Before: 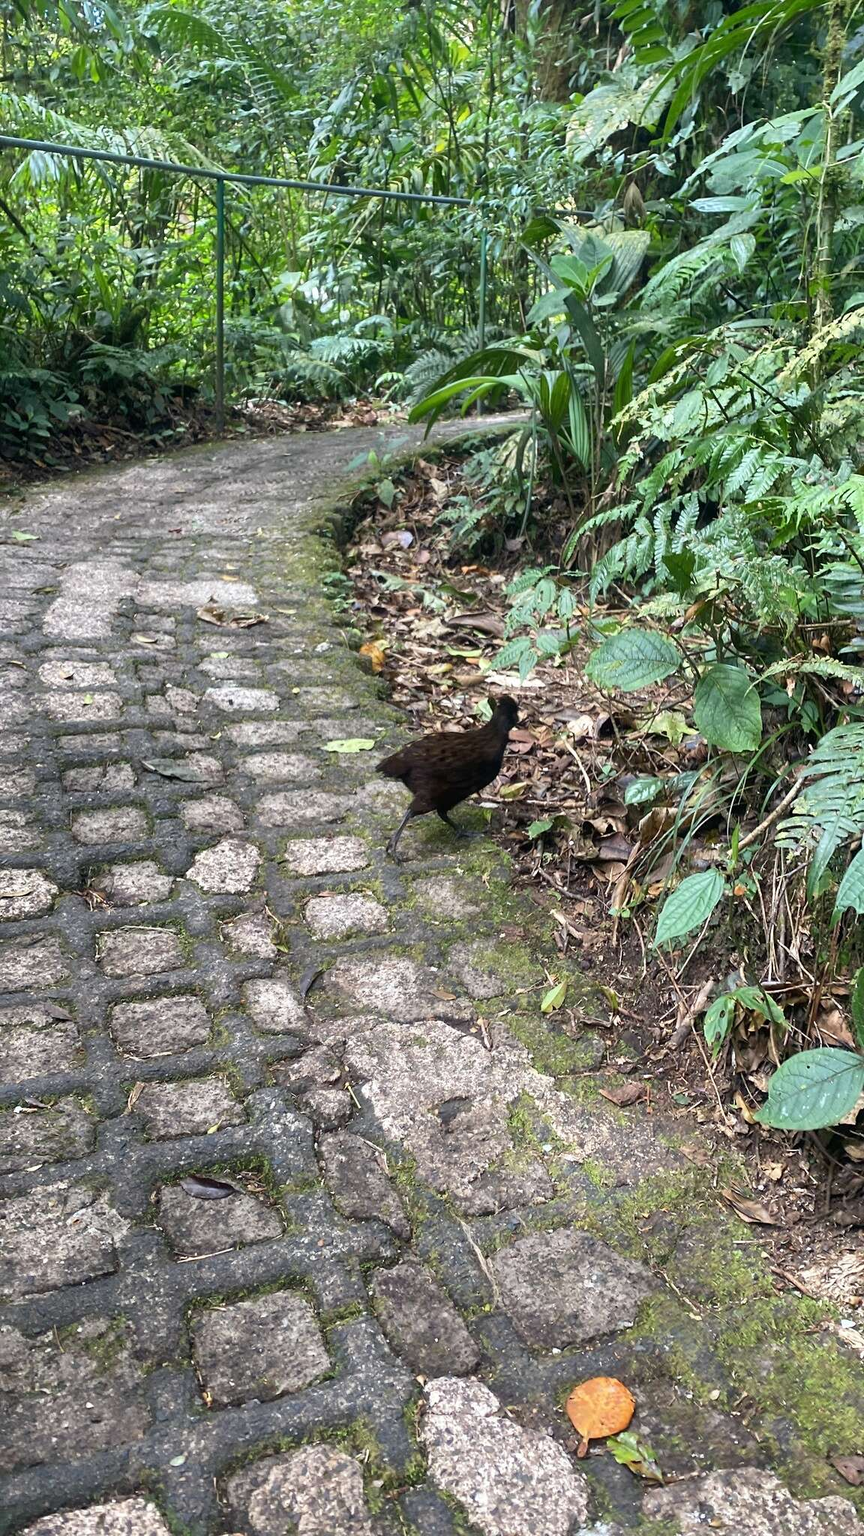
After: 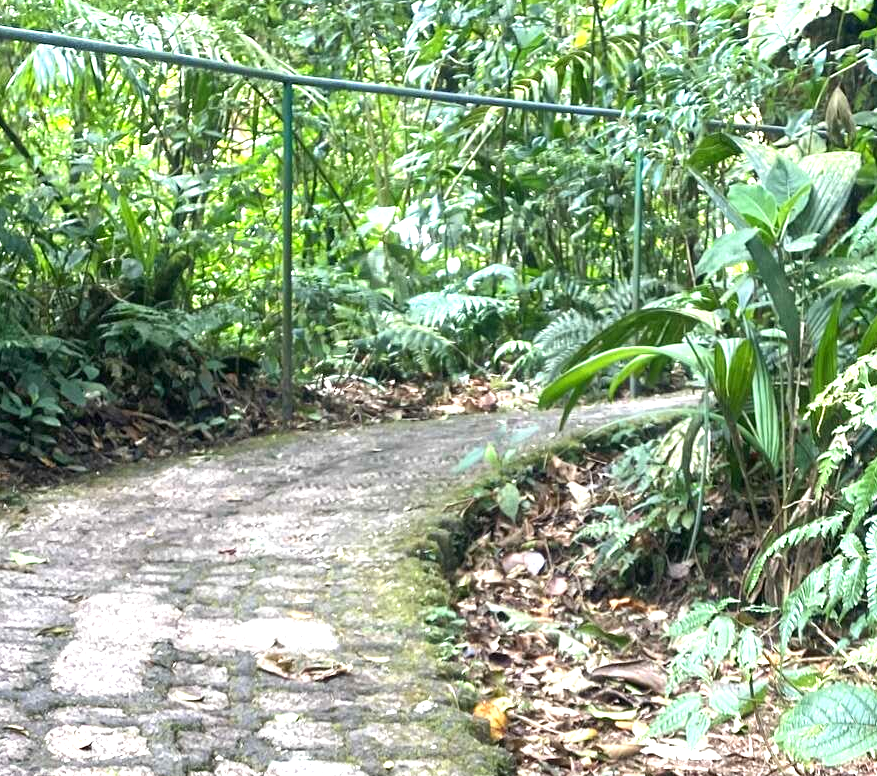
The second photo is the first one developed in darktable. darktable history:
exposure: exposure 0.998 EV, compensate highlight preservation false
crop: left 0.561%, top 7.631%, right 23.236%, bottom 54.473%
